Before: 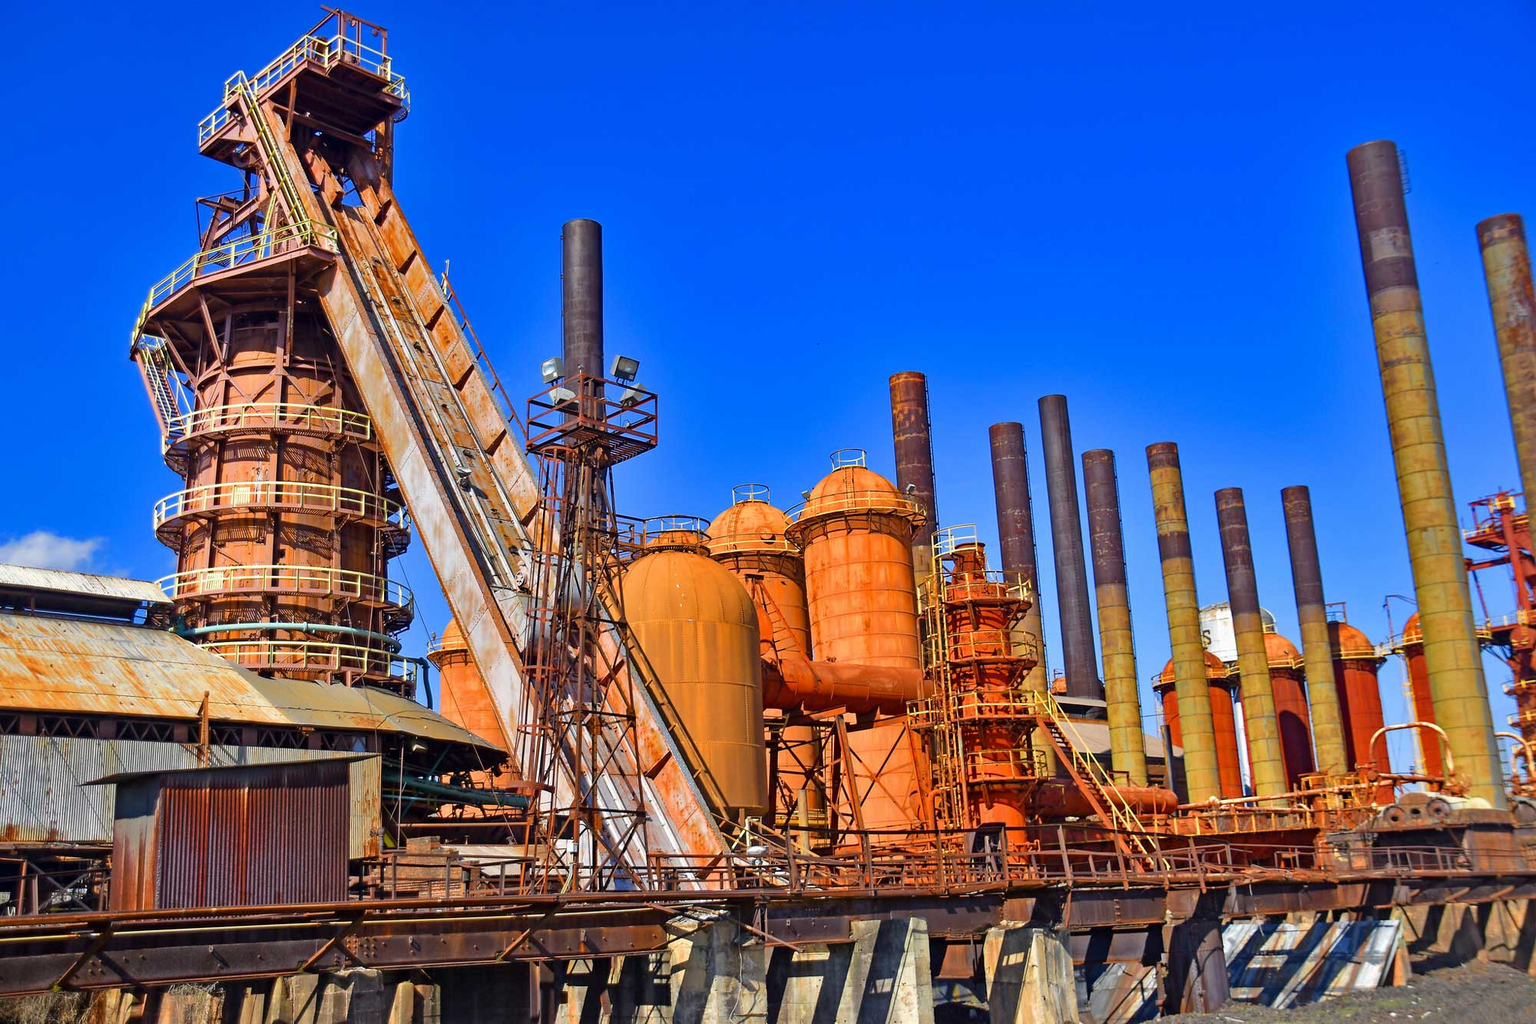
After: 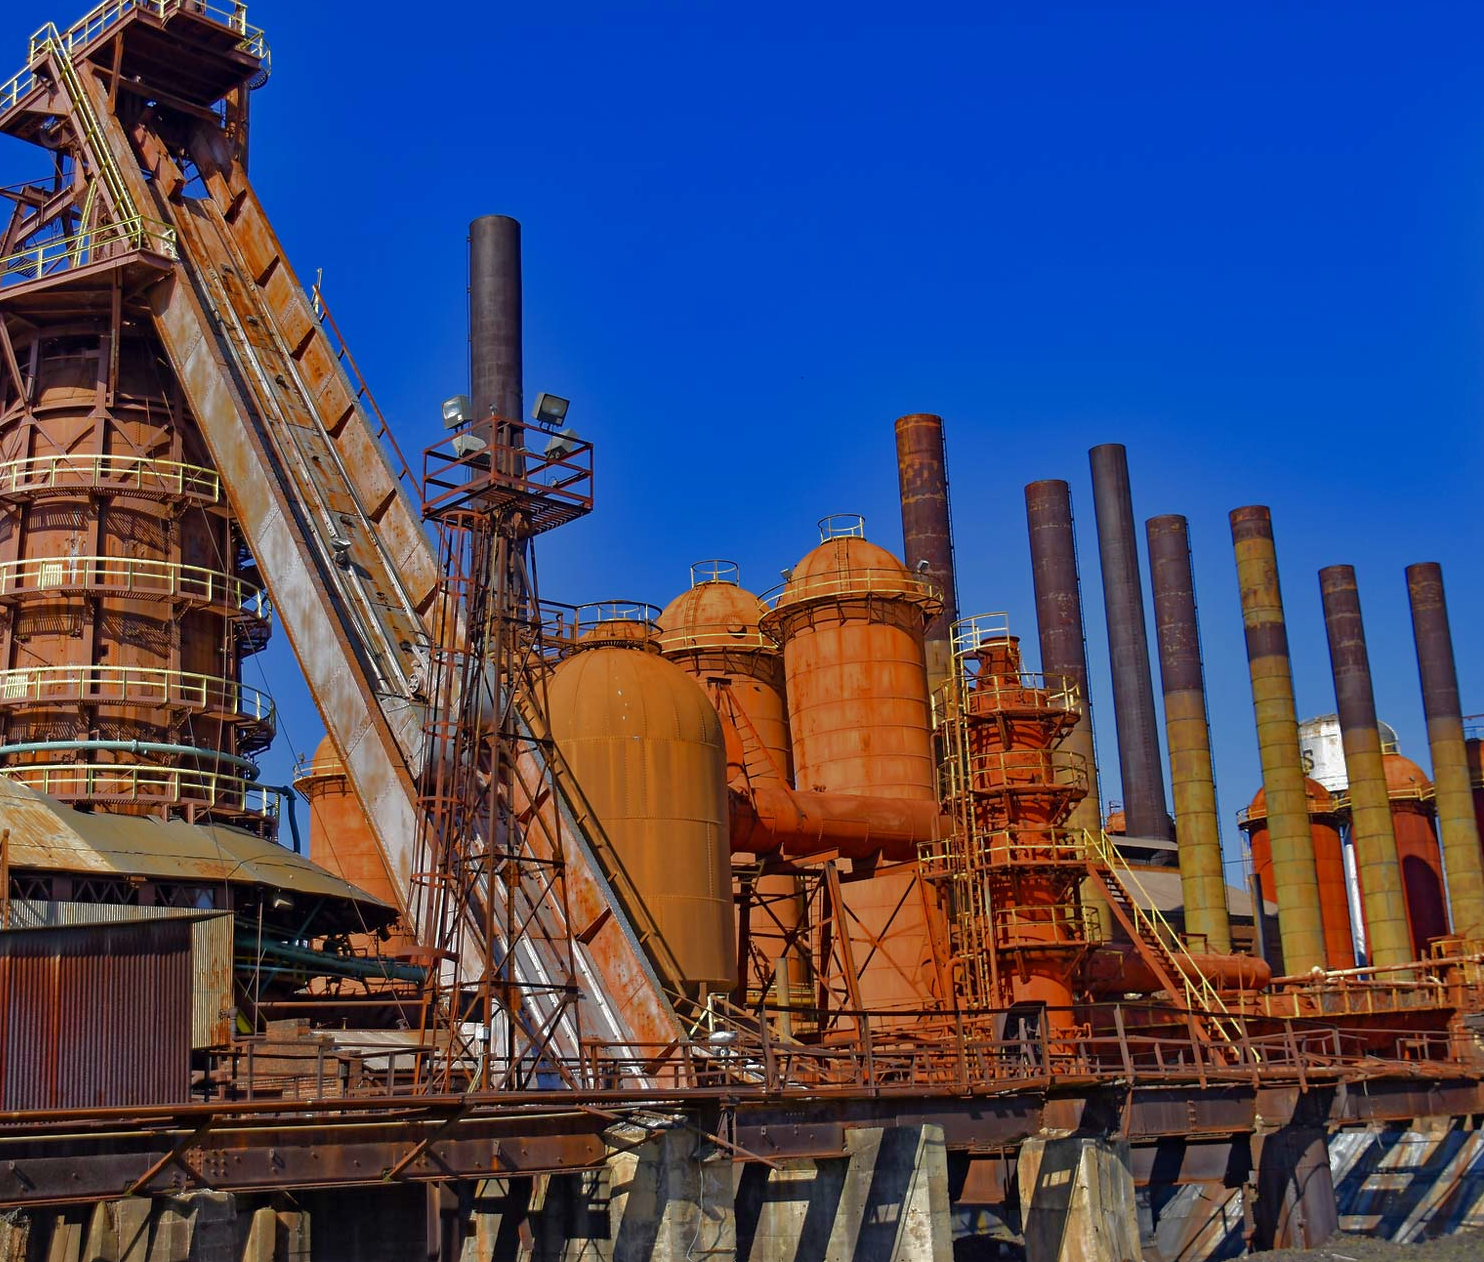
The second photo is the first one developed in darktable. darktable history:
base curve: curves: ch0 [(0, 0) (0.841, 0.609) (1, 1)], exposure shift 0.577
crop and rotate: left 13.175%, top 5.291%, right 12.587%
